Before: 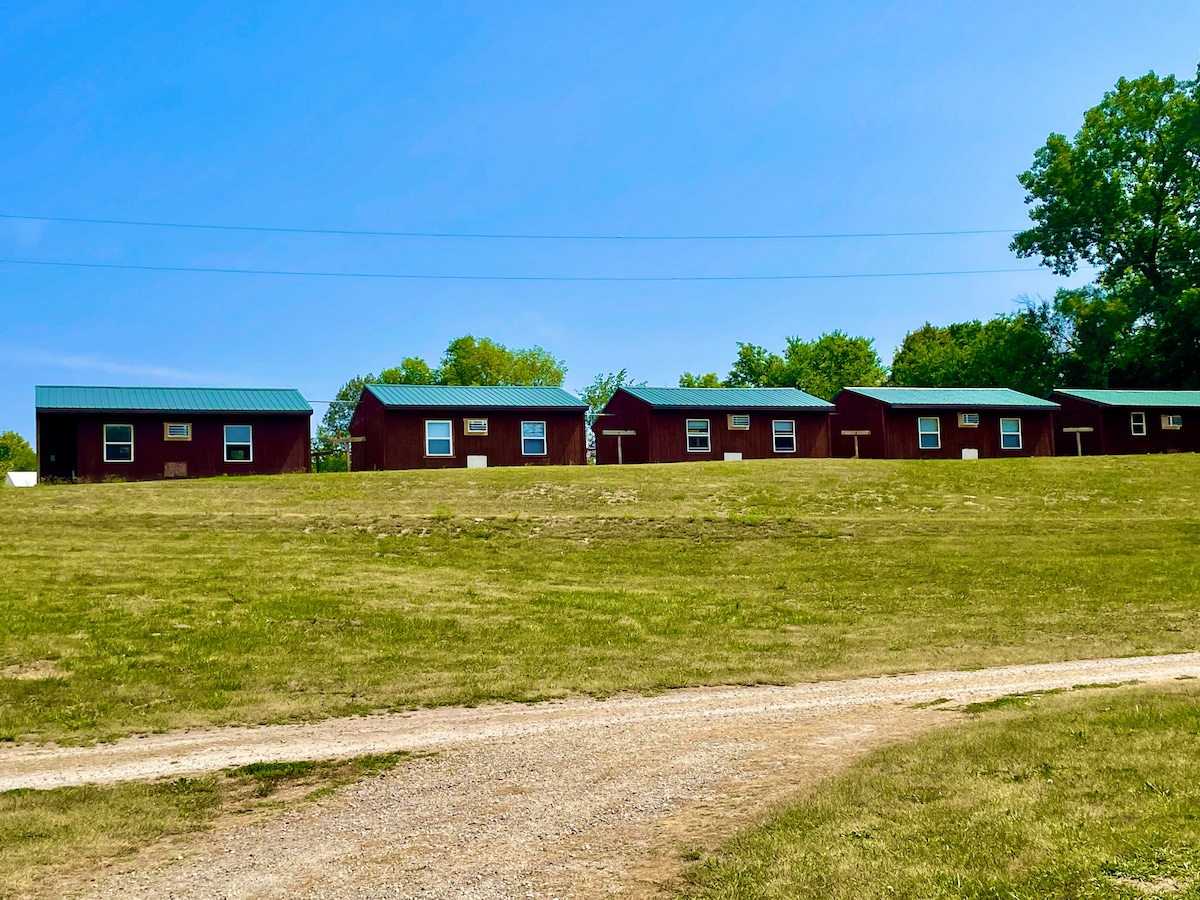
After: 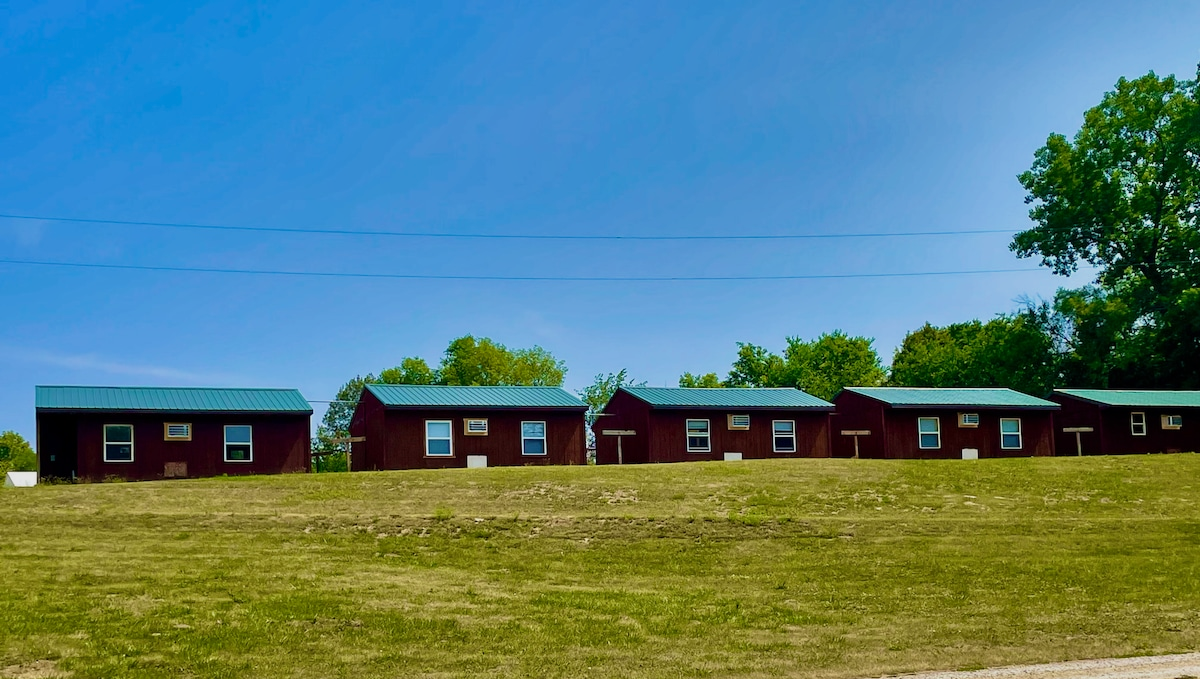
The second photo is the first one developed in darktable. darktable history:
shadows and highlights: shadows 21.05, highlights -83.04, soften with gaussian
exposure: exposure -0.363 EV, compensate highlight preservation false
crop: bottom 24.512%
